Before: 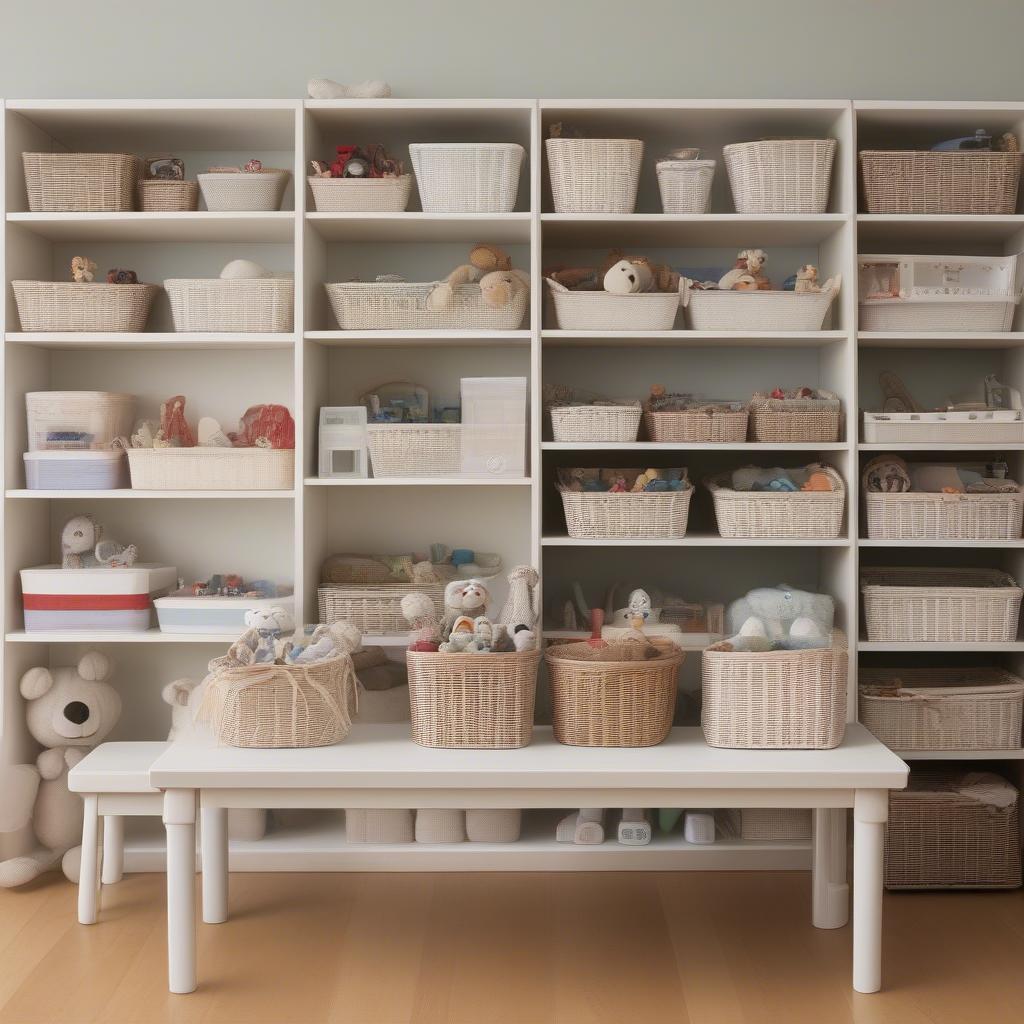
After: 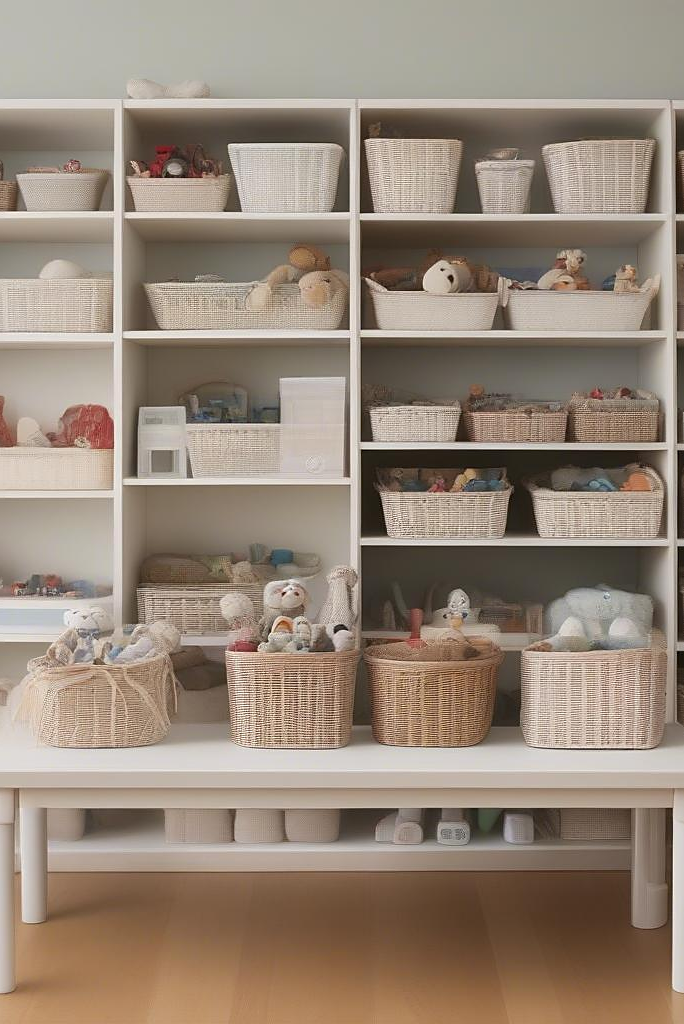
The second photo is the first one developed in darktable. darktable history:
crop and rotate: left 17.732%, right 15.423%
sharpen: radius 1.864, amount 0.398, threshold 1.271
